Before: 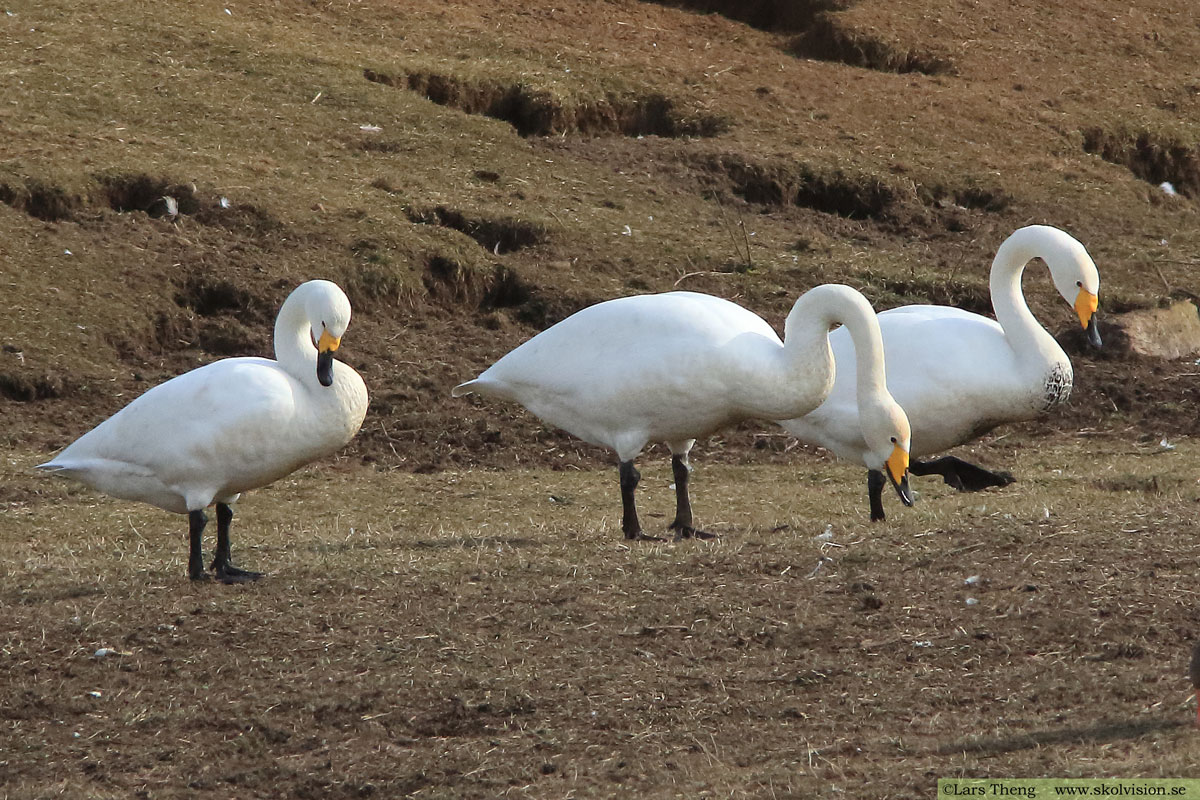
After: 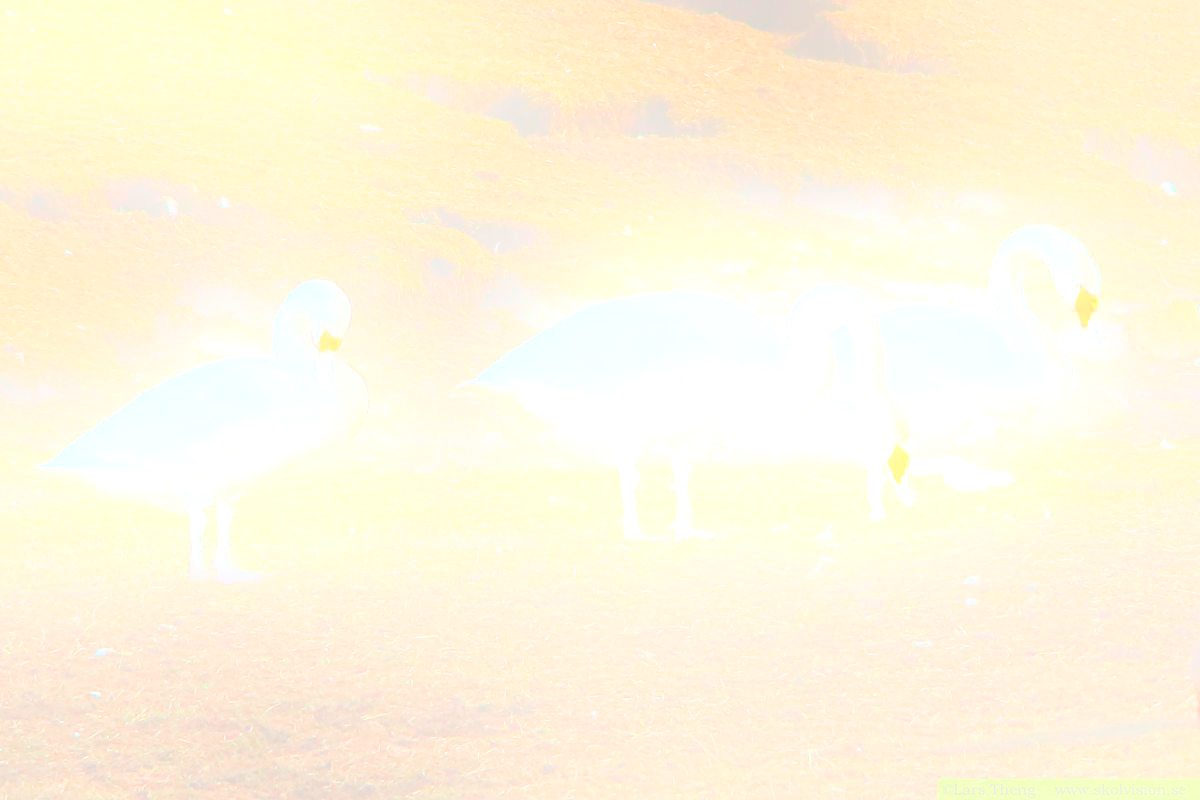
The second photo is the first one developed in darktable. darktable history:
white balance: red 0.982, blue 1.018
bloom: size 25%, threshold 5%, strength 90%
base curve: curves: ch0 [(0, 0) (0.204, 0.334) (0.55, 0.733) (1, 1)], preserve colors none
